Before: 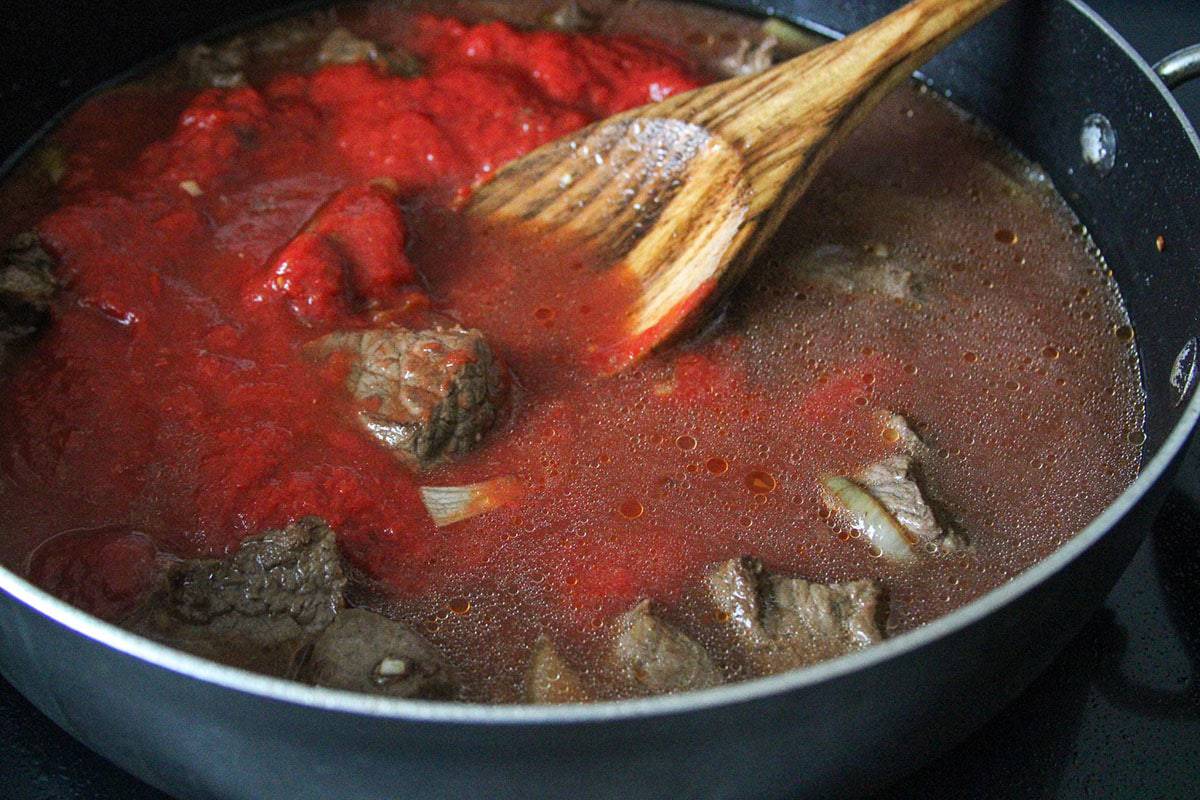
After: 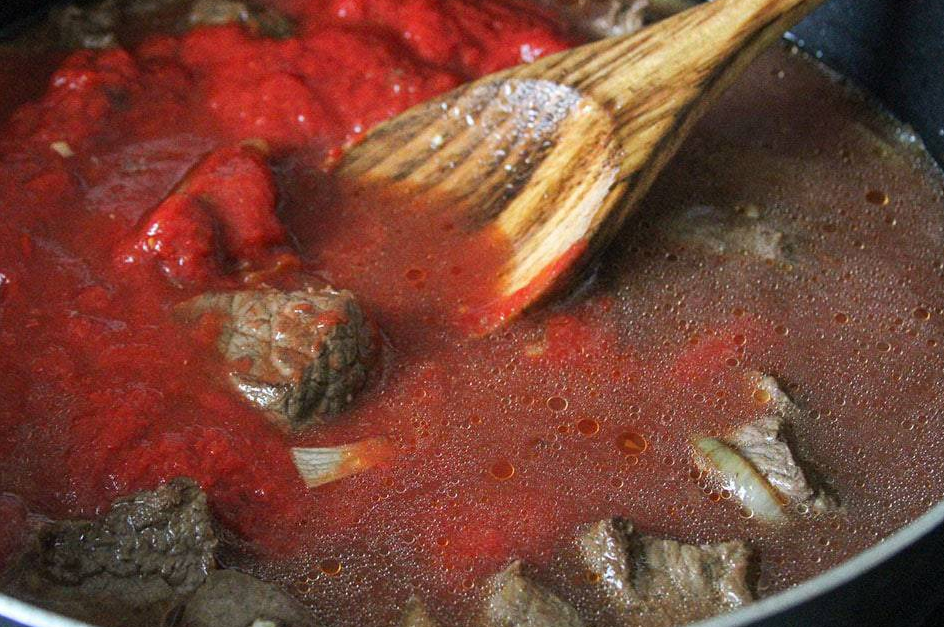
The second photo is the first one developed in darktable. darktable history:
crop and rotate: left 10.779%, top 5.031%, right 10.497%, bottom 16.488%
